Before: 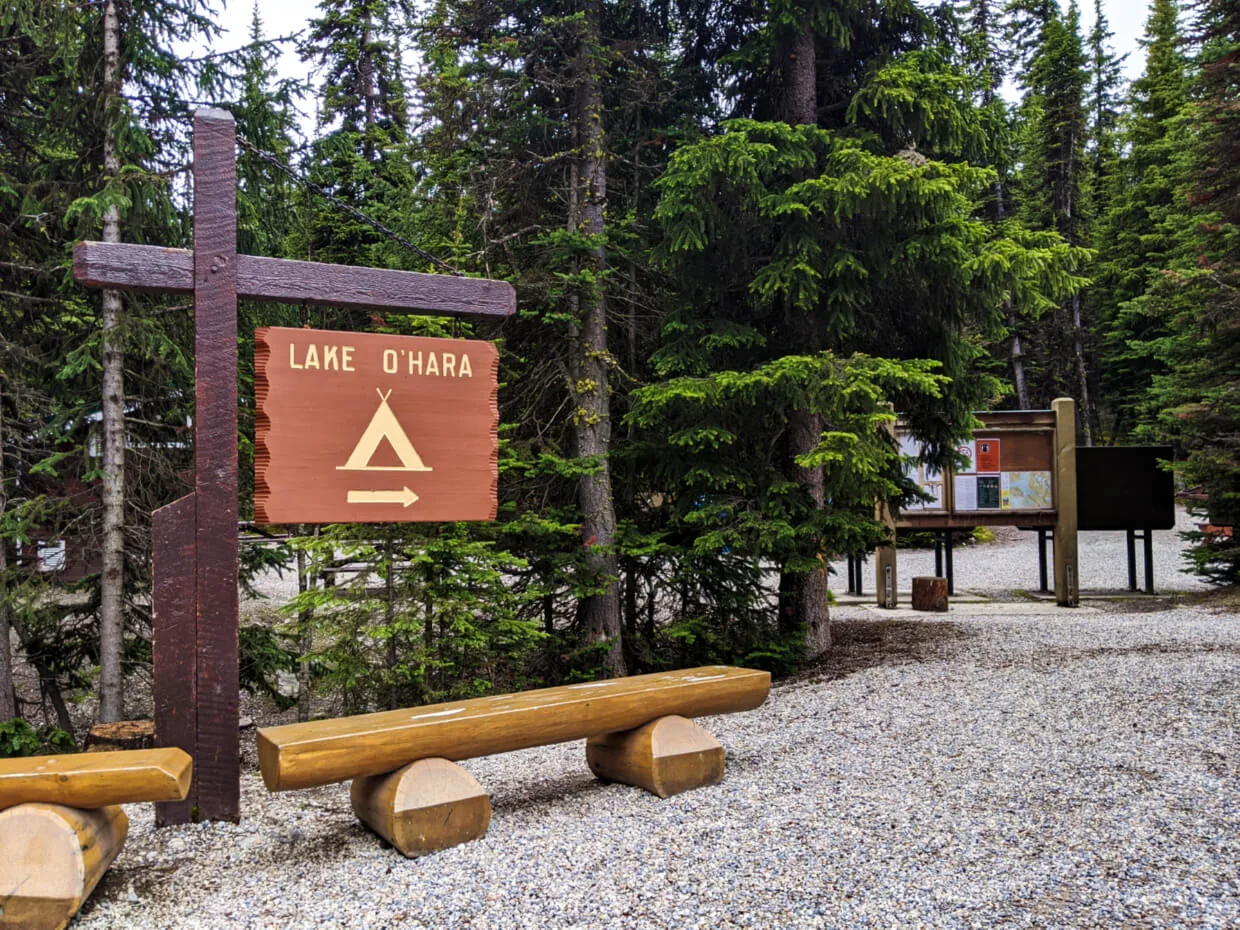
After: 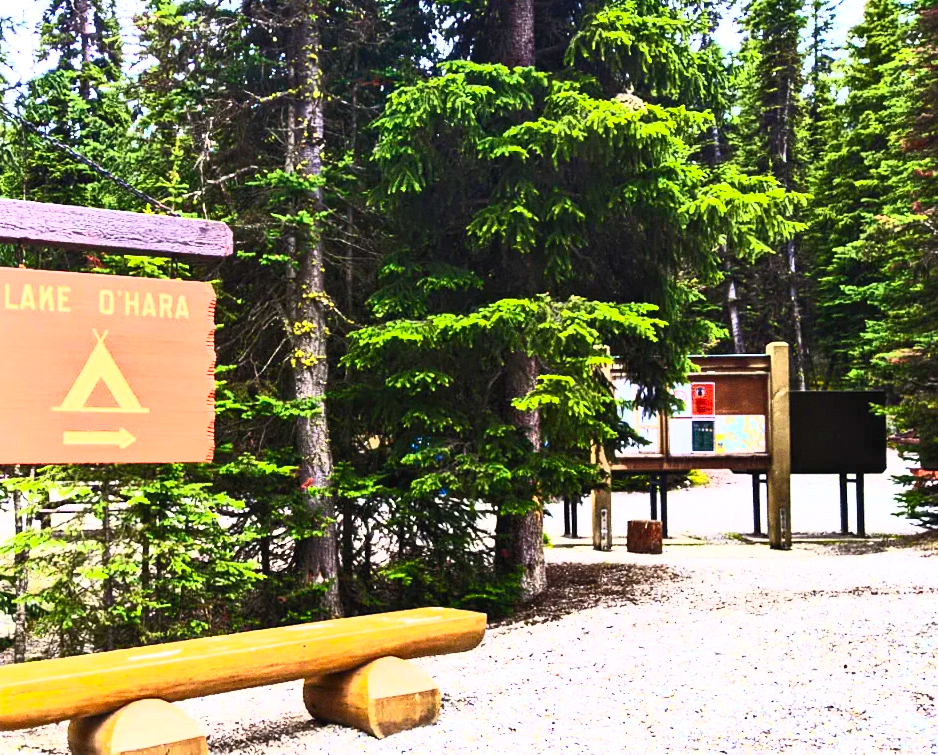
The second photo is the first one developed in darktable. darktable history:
grain: on, module defaults
exposure: black level correction 0, exposure 0.7 EV, compensate exposure bias true, compensate highlight preservation false
crop: left 23.095%, top 5.827%, bottom 11.854%
rotate and perspective: rotation 0.174°, lens shift (vertical) 0.013, lens shift (horizontal) 0.019, shear 0.001, automatic cropping original format, crop left 0.007, crop right 0.991, crop top 0.016, crop bottom 0.997
contrast brightness saturation: contrast 0.83, brightness 0.59, saturation 0.59
